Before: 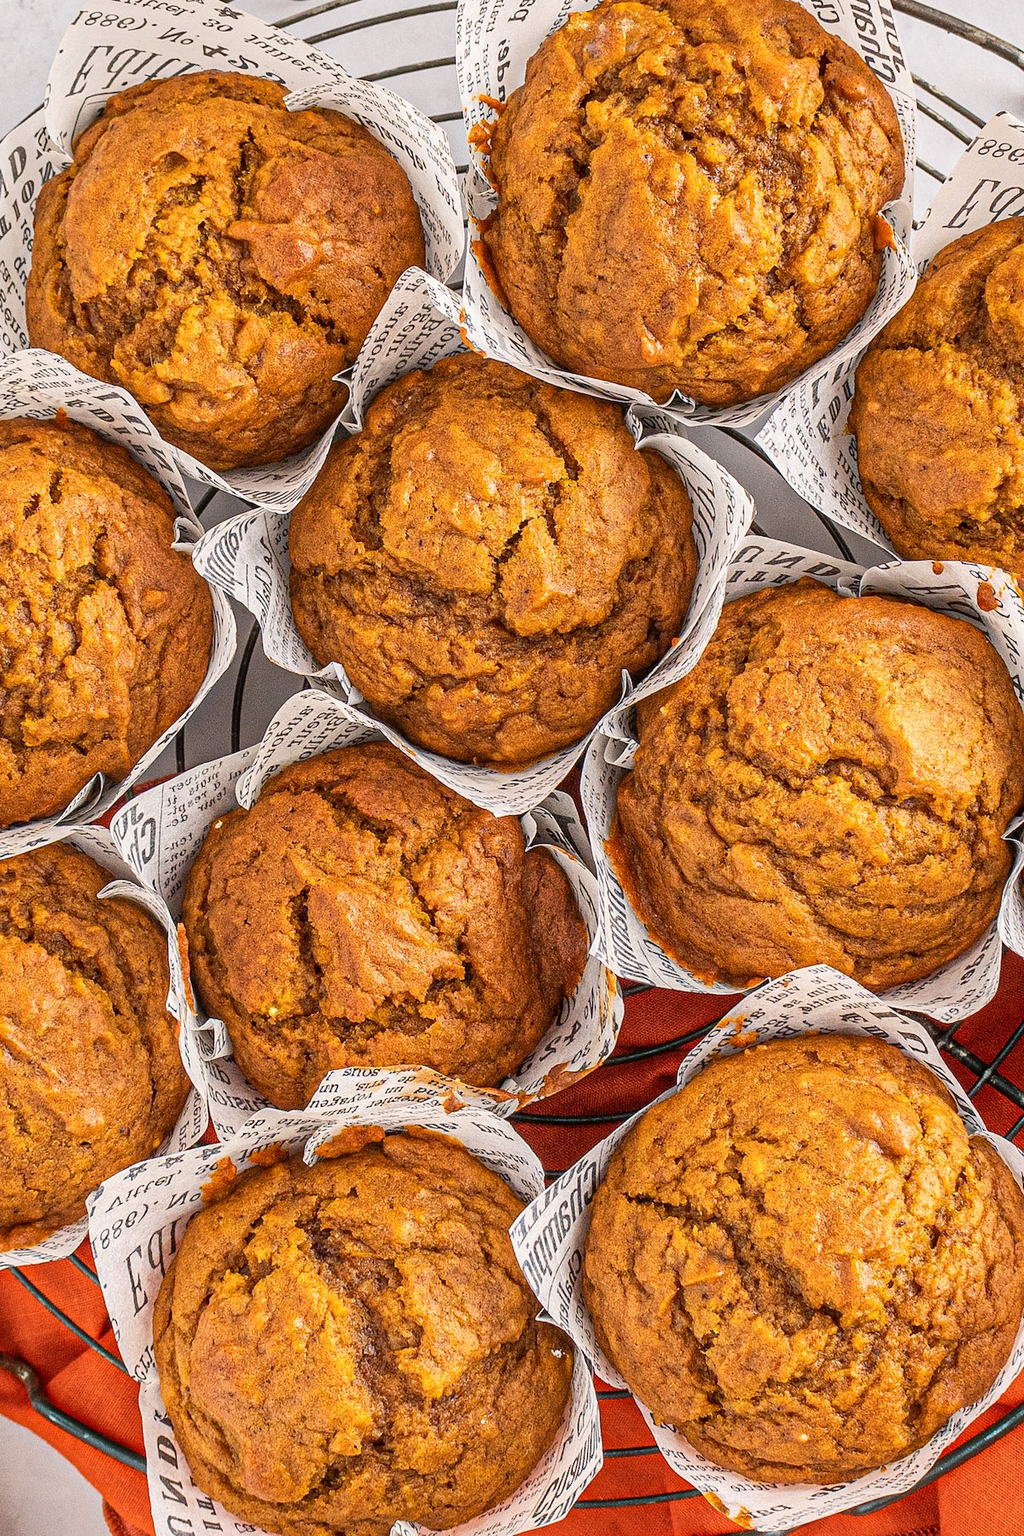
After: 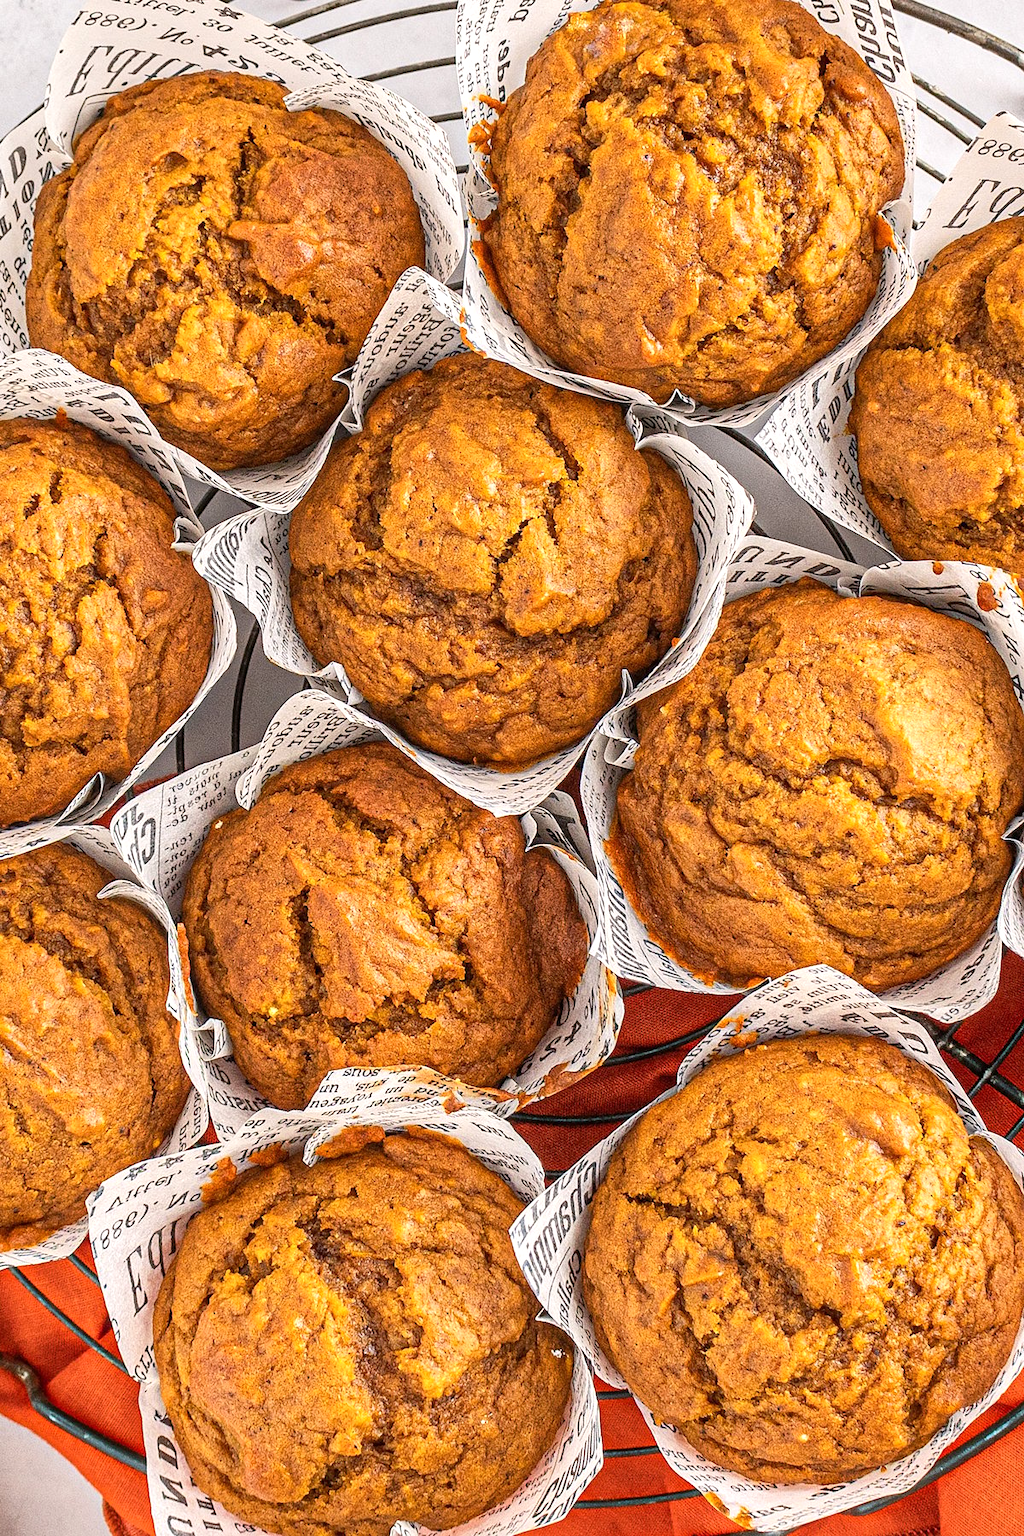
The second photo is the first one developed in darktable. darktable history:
exposure: exposure 0.236 EV, compensate highlight preservation false
tone equalizer: on, module defaults
